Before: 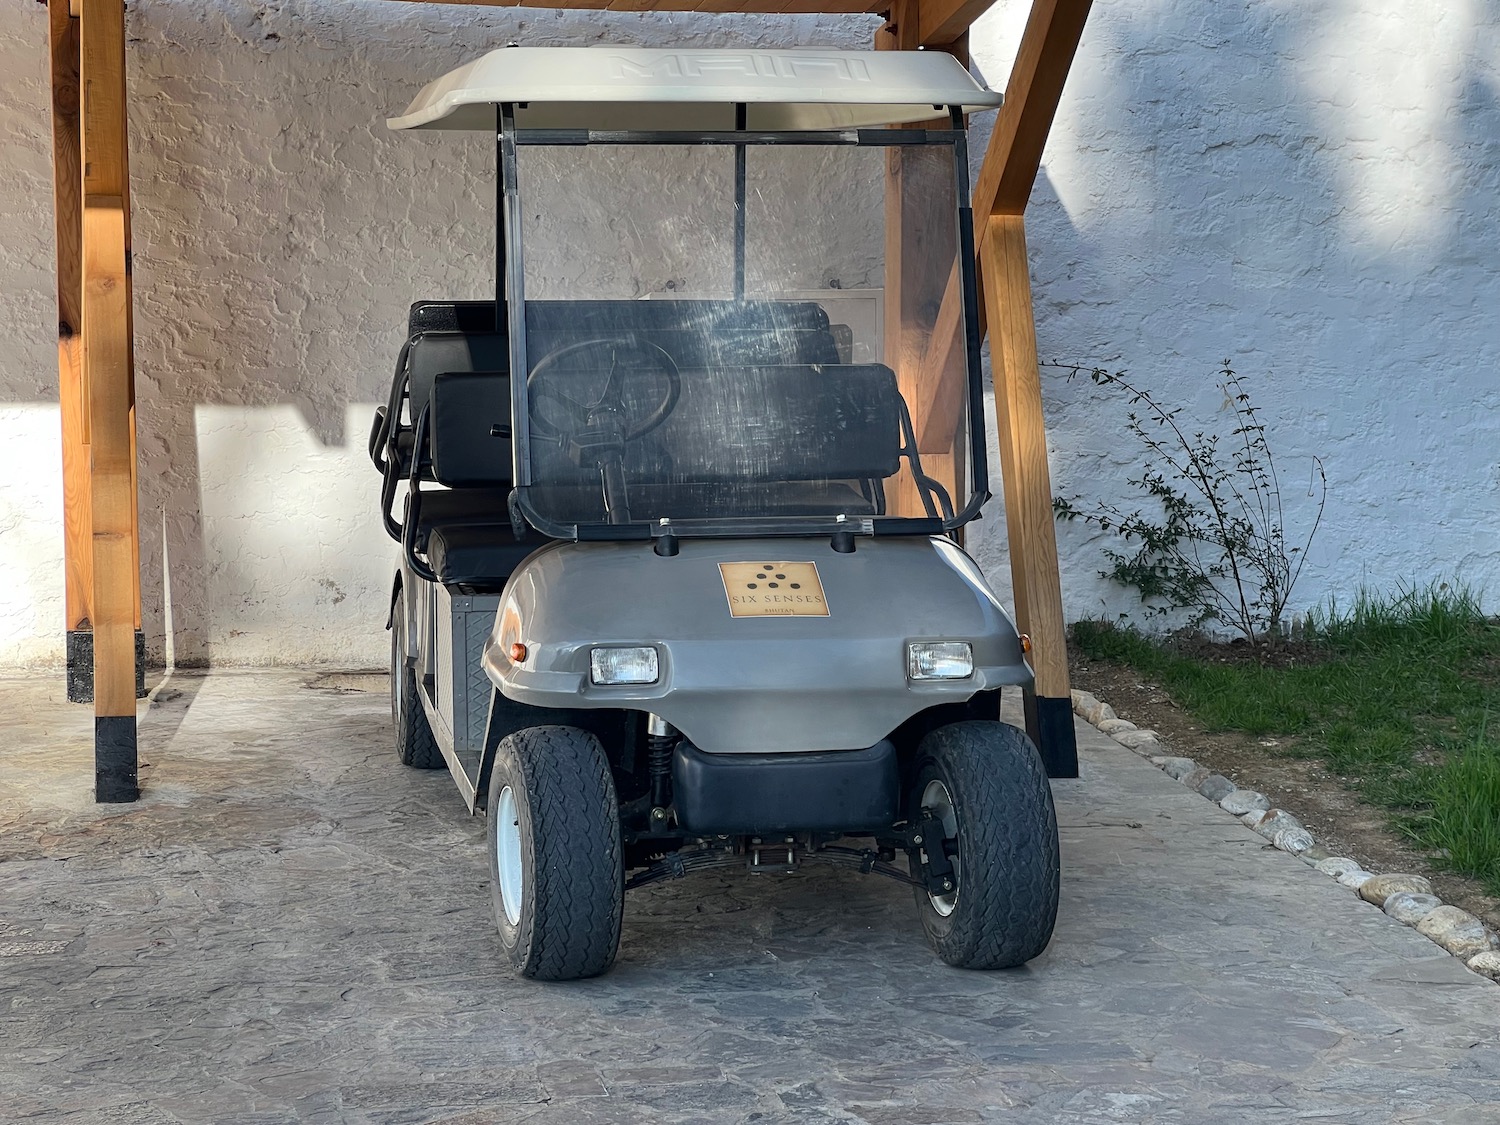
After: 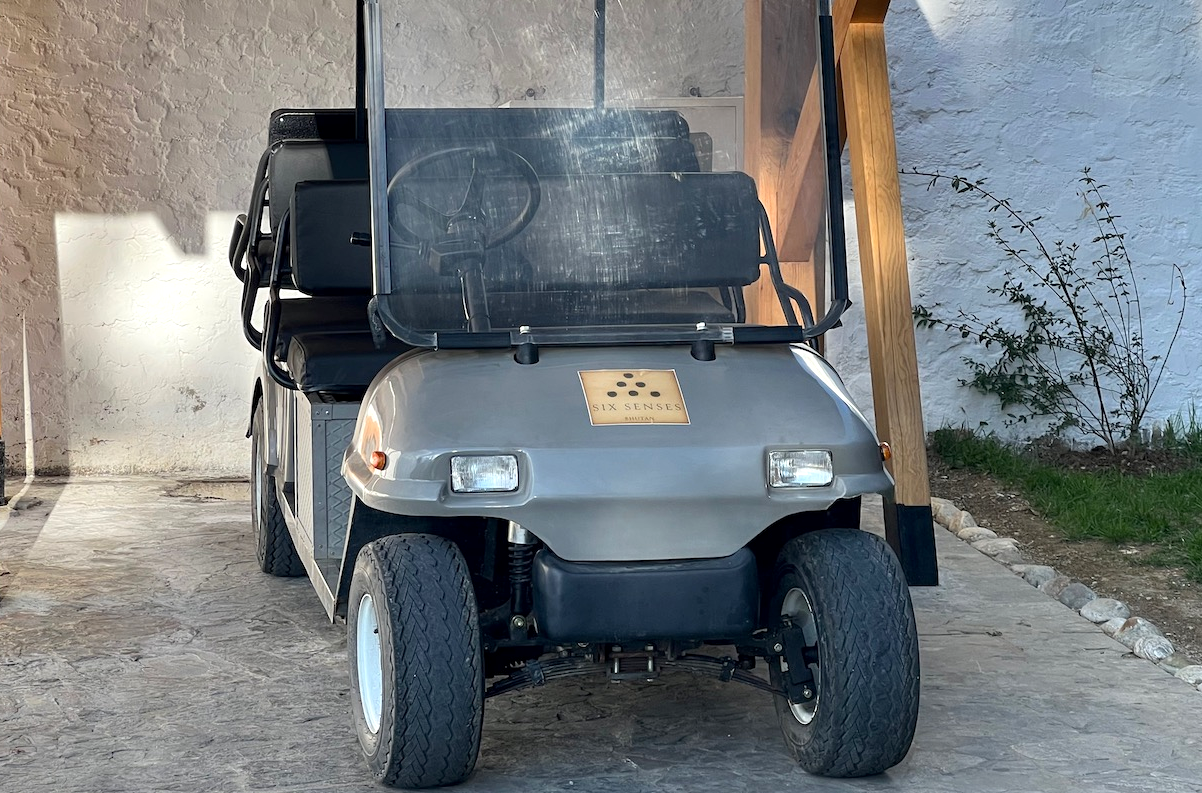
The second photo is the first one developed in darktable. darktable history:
exposure: black level correction 0.001, exposure 0.299 EV, compensate highlight preservation false
crop: left 9.377%, top 17.081%, right 10.484%, bottom 12.365%
